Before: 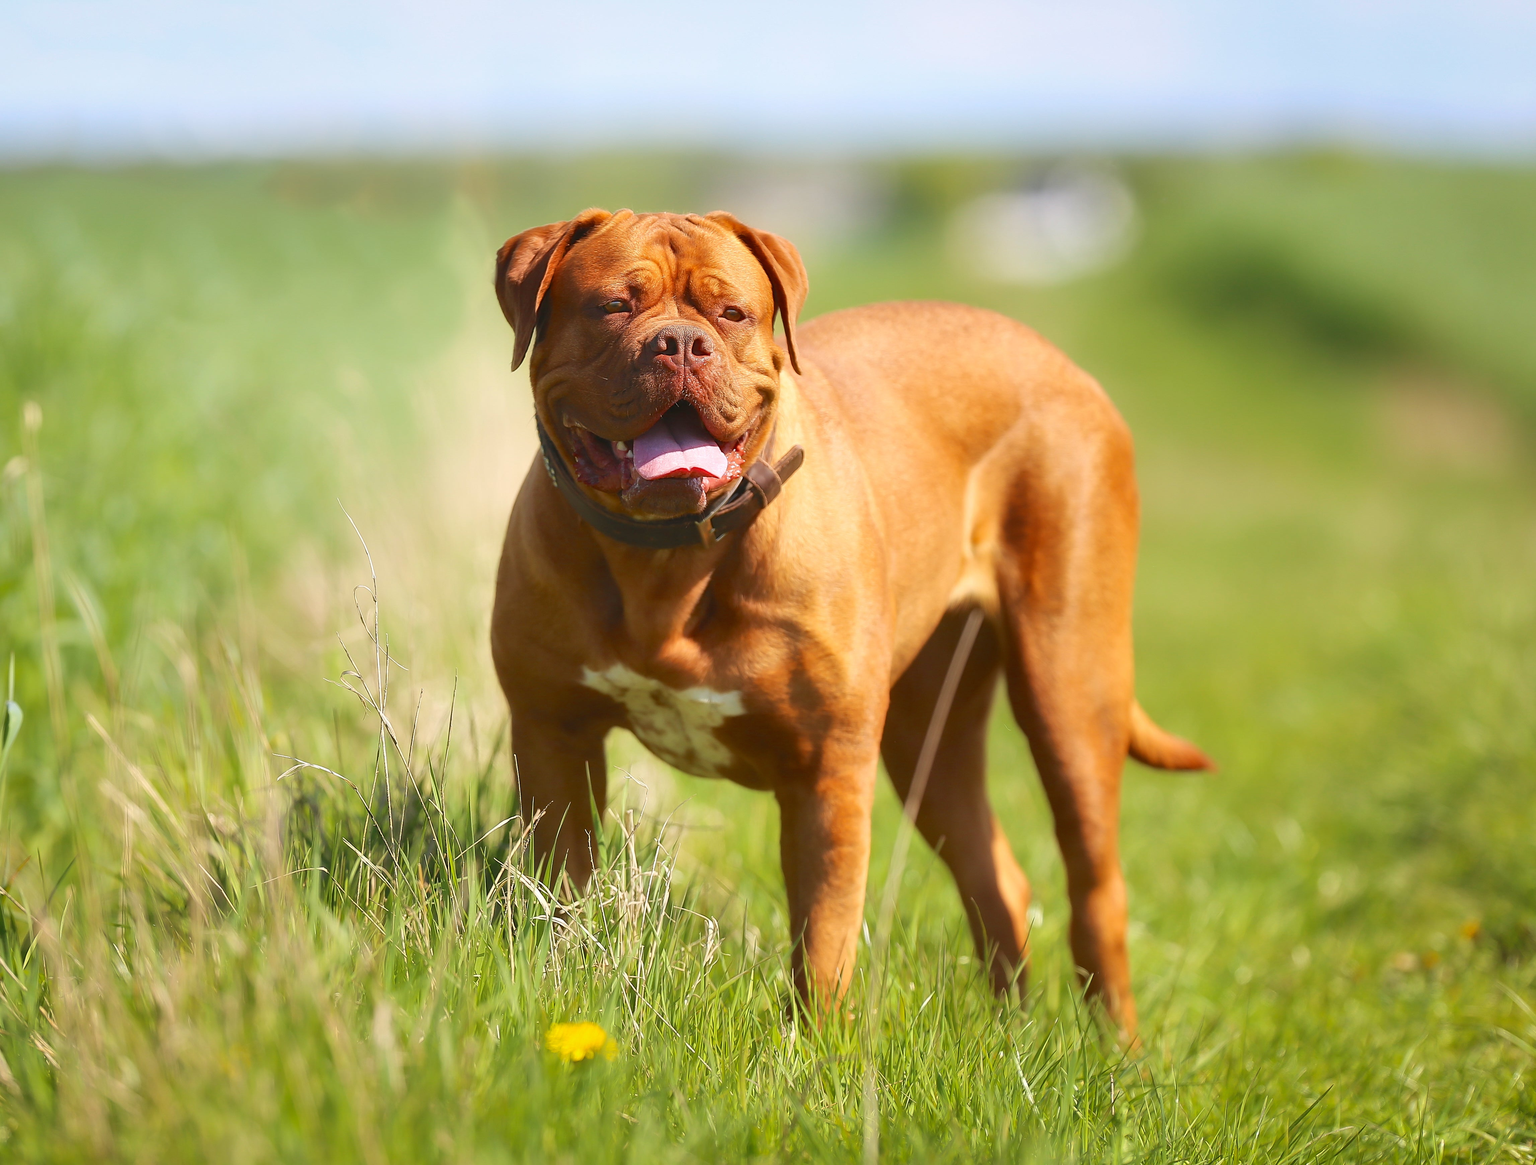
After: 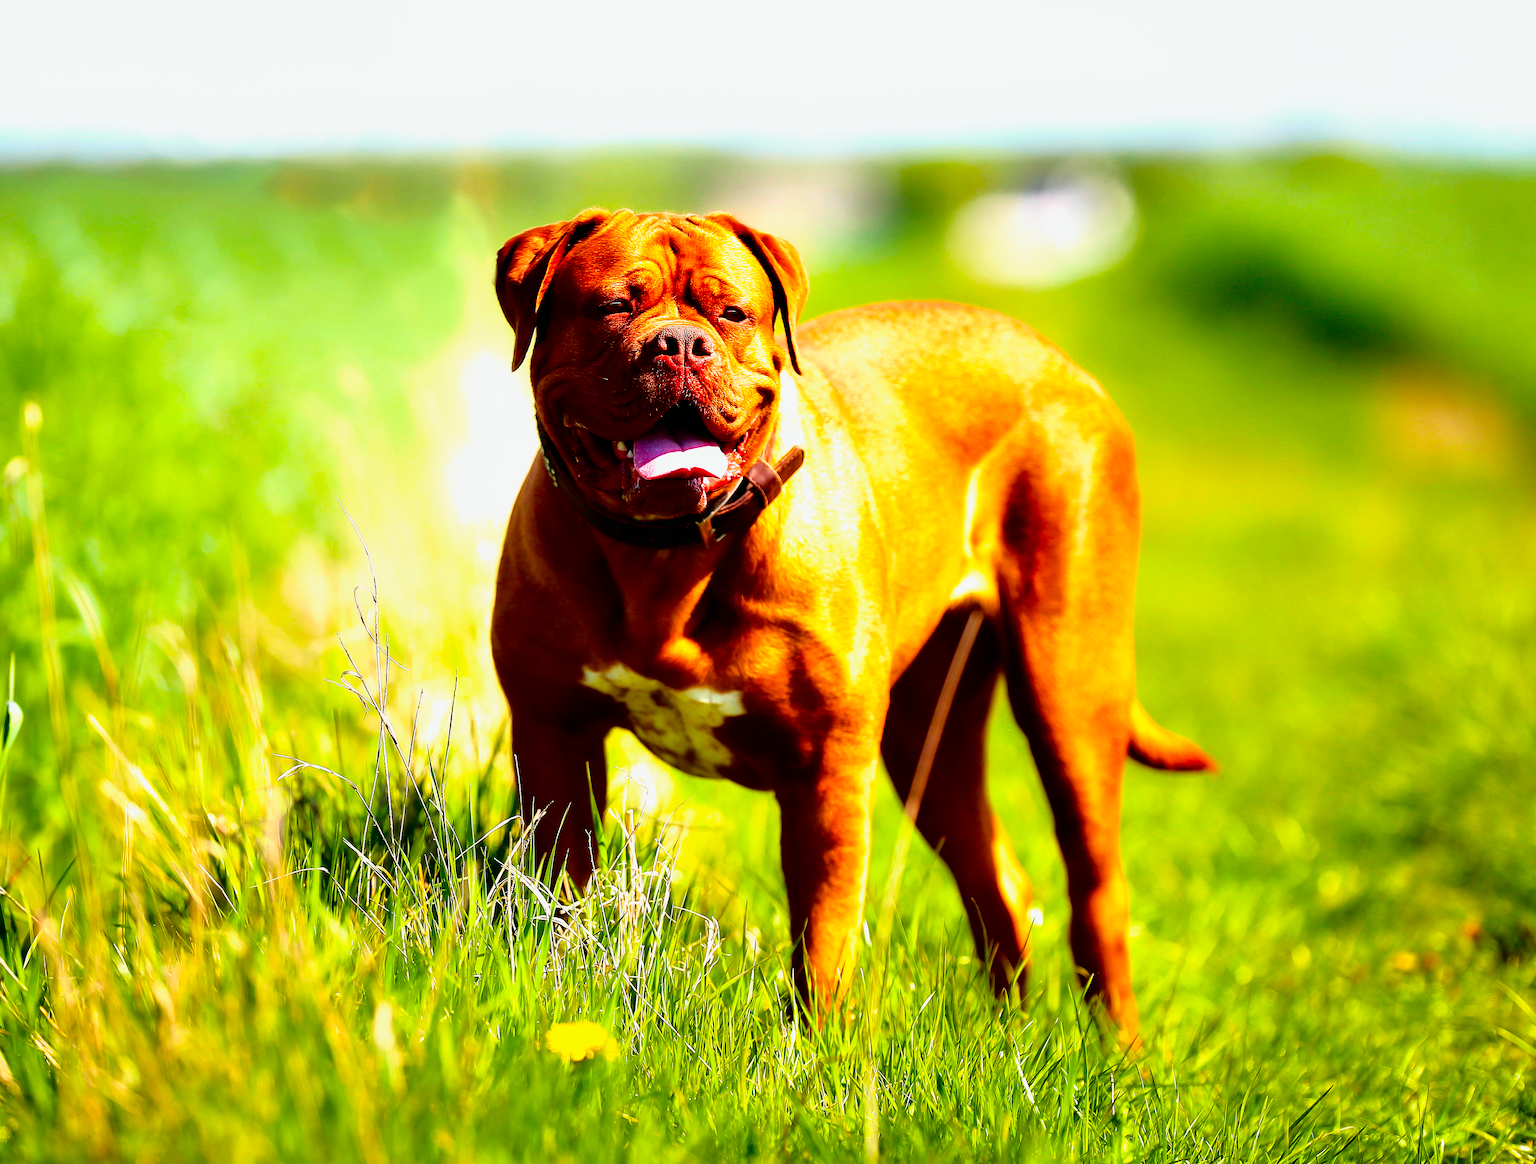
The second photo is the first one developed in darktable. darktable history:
contrast equalizer: octaves 7, y [[0.6 ×6], [0.55 ×6], [0 ×6], [0 ×6], [0 ×6]], mix 0.3
color balance rgb: linear chroma grading › global chroma 10%, perceptual saturation grading › global saturation 30%, global vibrance 10%
filmic rgb: black relative exposure -8.2 EV, white relative exposure 2.2 EV, threshold 3 EV, hardness 7.11, latitude 85.74%, contrast 1.696, highlights saturation mix -4%, shadows ↔ highlights balance -2.69%, preserve chrominance no, color science v5 (2021), contrast in shadows safe, contrast in highlights safe, enable highlight reconstruction true
tone curve: curves: ch0 [(0, 0) (0.058, 0.027) (0.214, 0.183) (0.304, 0.288) (0.561, 0.554) (0.687, 0.677) (0.768, 0.768) (0.858, 0.861) (0.986, 0.957)]; ch1 [(0, 0) (0.172, 0.123) (0.312, 0.296) (0.437, 0.429) (0.471, 0.469) (0.502, 0.5) (0.513, 0.515) (0.583, 0.604) (0.631, 0.659) (0.703, 0.721) (0.889, 0.924) (1, 1)]; ch2 [(0, 0) (0.411, 0.424) (0.485, 0.497) (0.502, 0.5) (0.517, 0.511) (0.566, 0.573) (0.622, 0.613) (0.709, 0.677) (1, 1)], color space Lab, independent channels, preserve colors none
